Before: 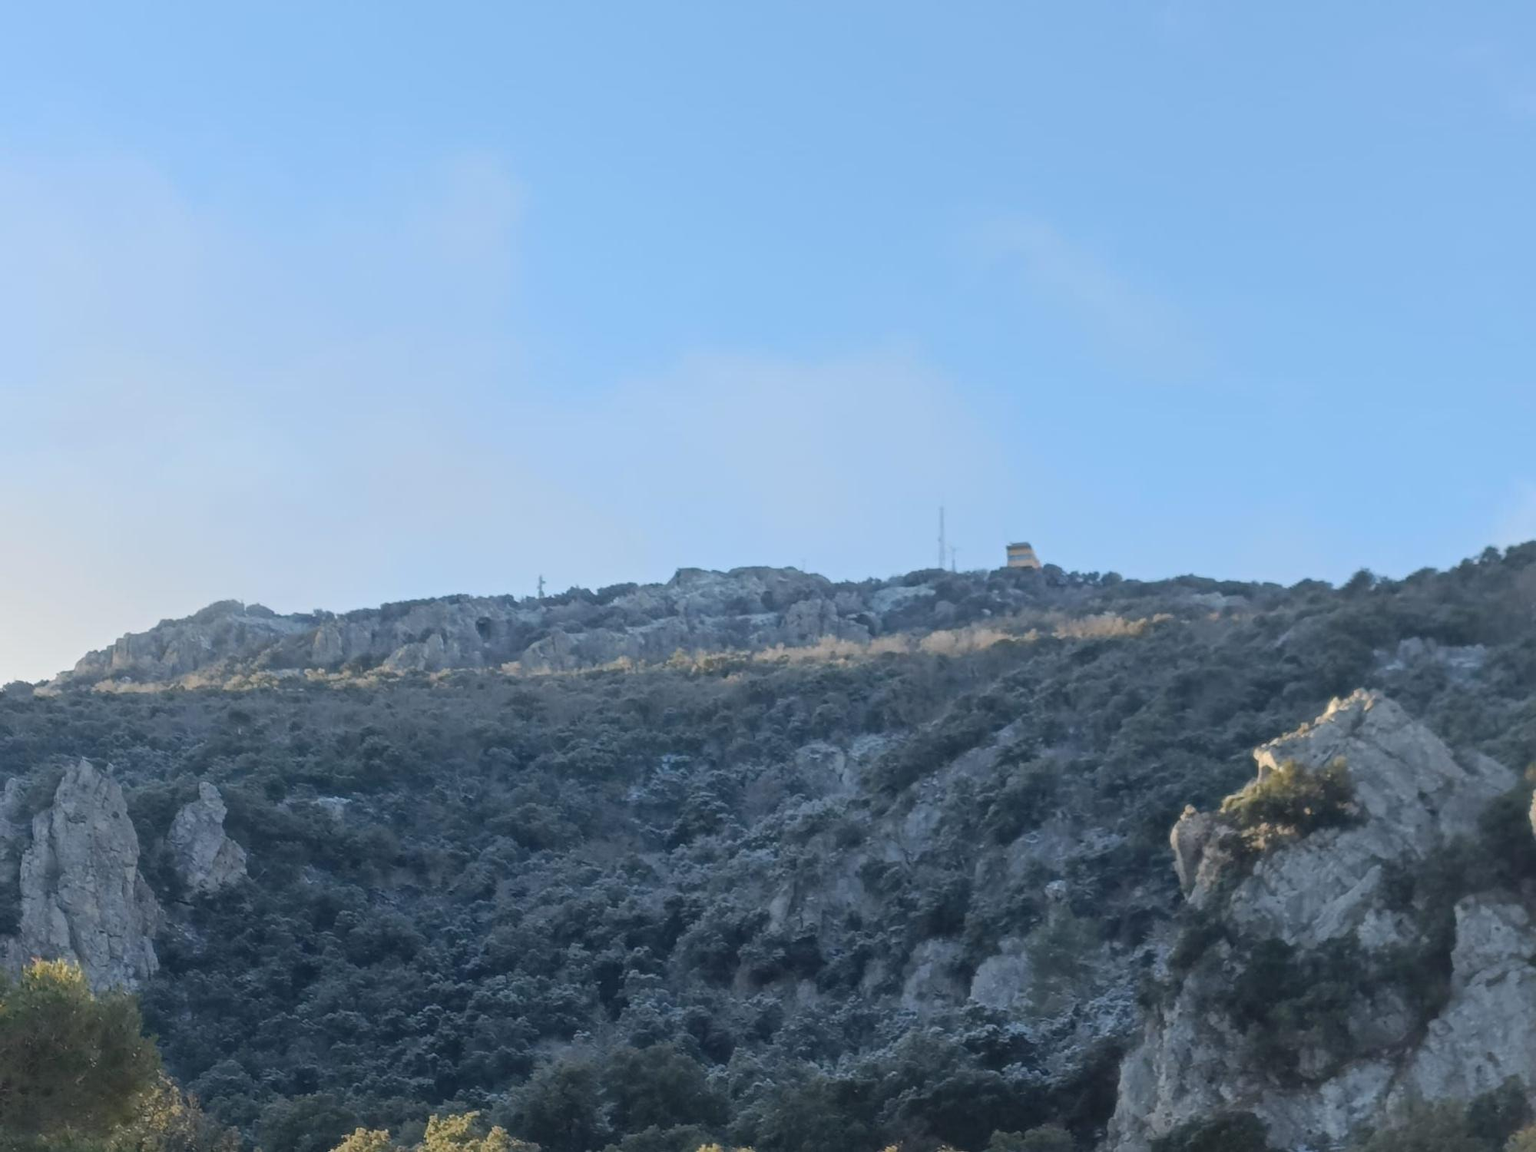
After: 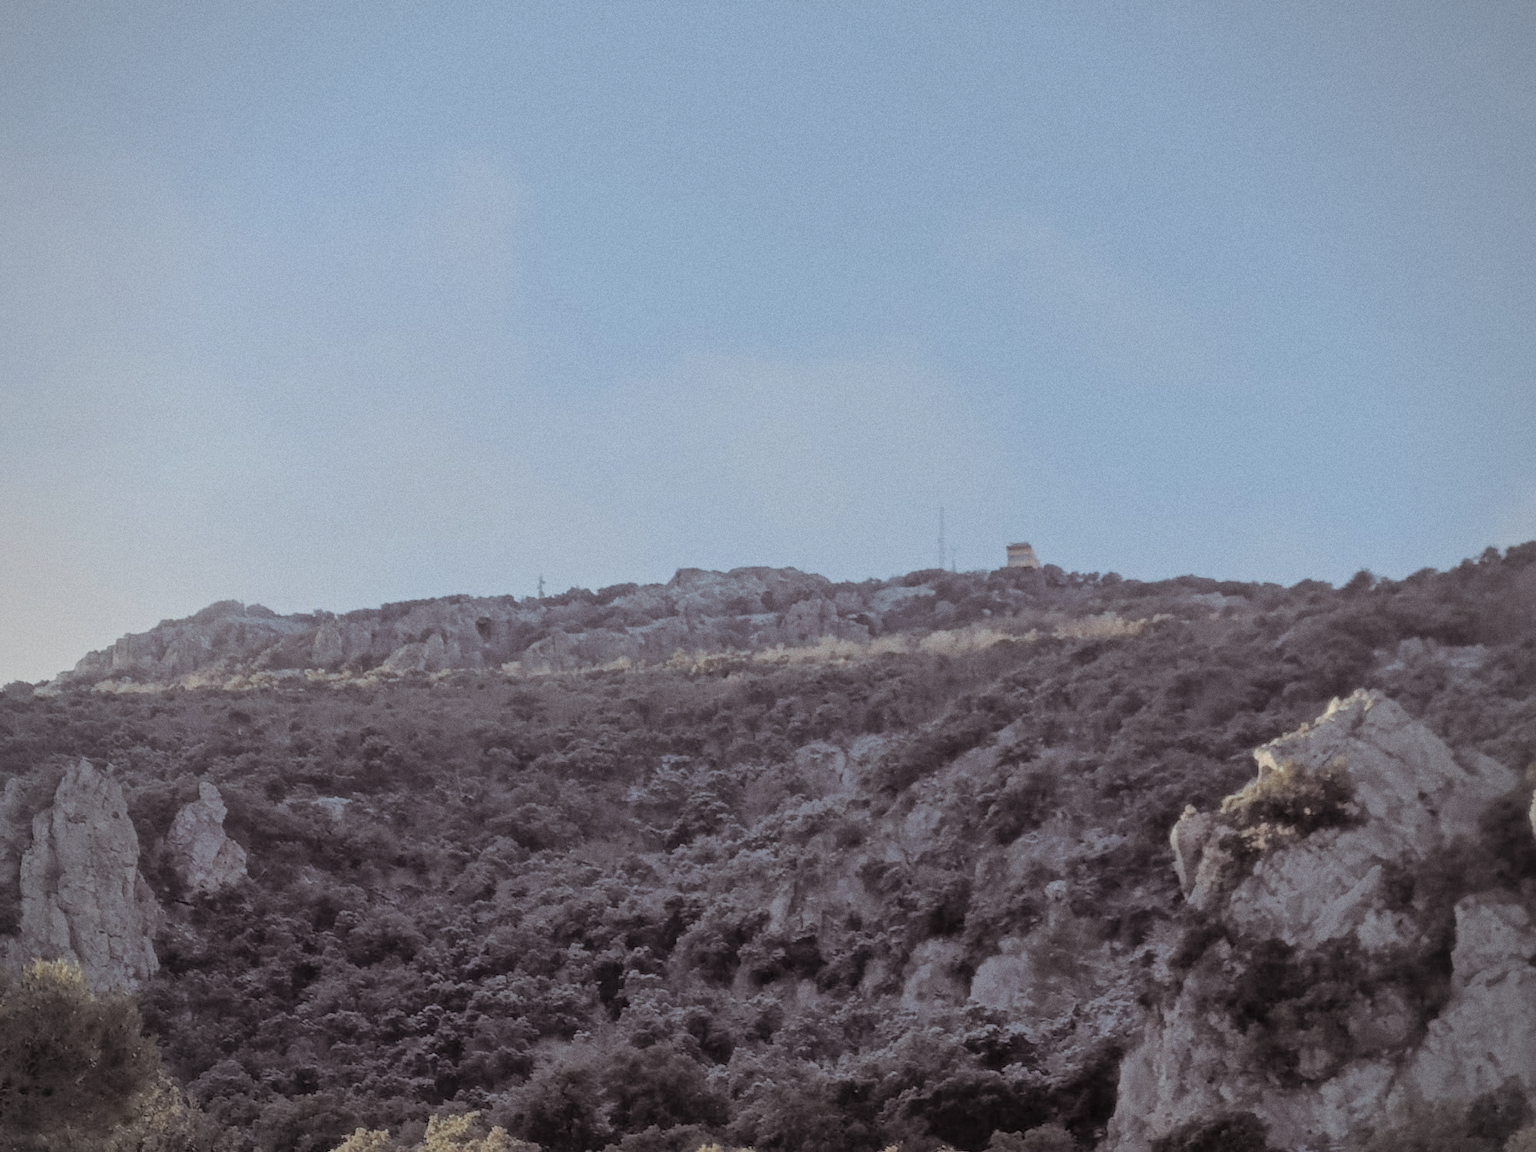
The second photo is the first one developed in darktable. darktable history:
filmic rgb: black relative exposure -4.88 EV, hardness 2.82
shadows and highlights: shadows 43.06, highlights 6.94
velvia: strength 21.76%
grain: on, module defaults
split-toning: shadows › saturation 0.2
color correction: saturation 0.57
vignetting: fall-off radius 81.94%
